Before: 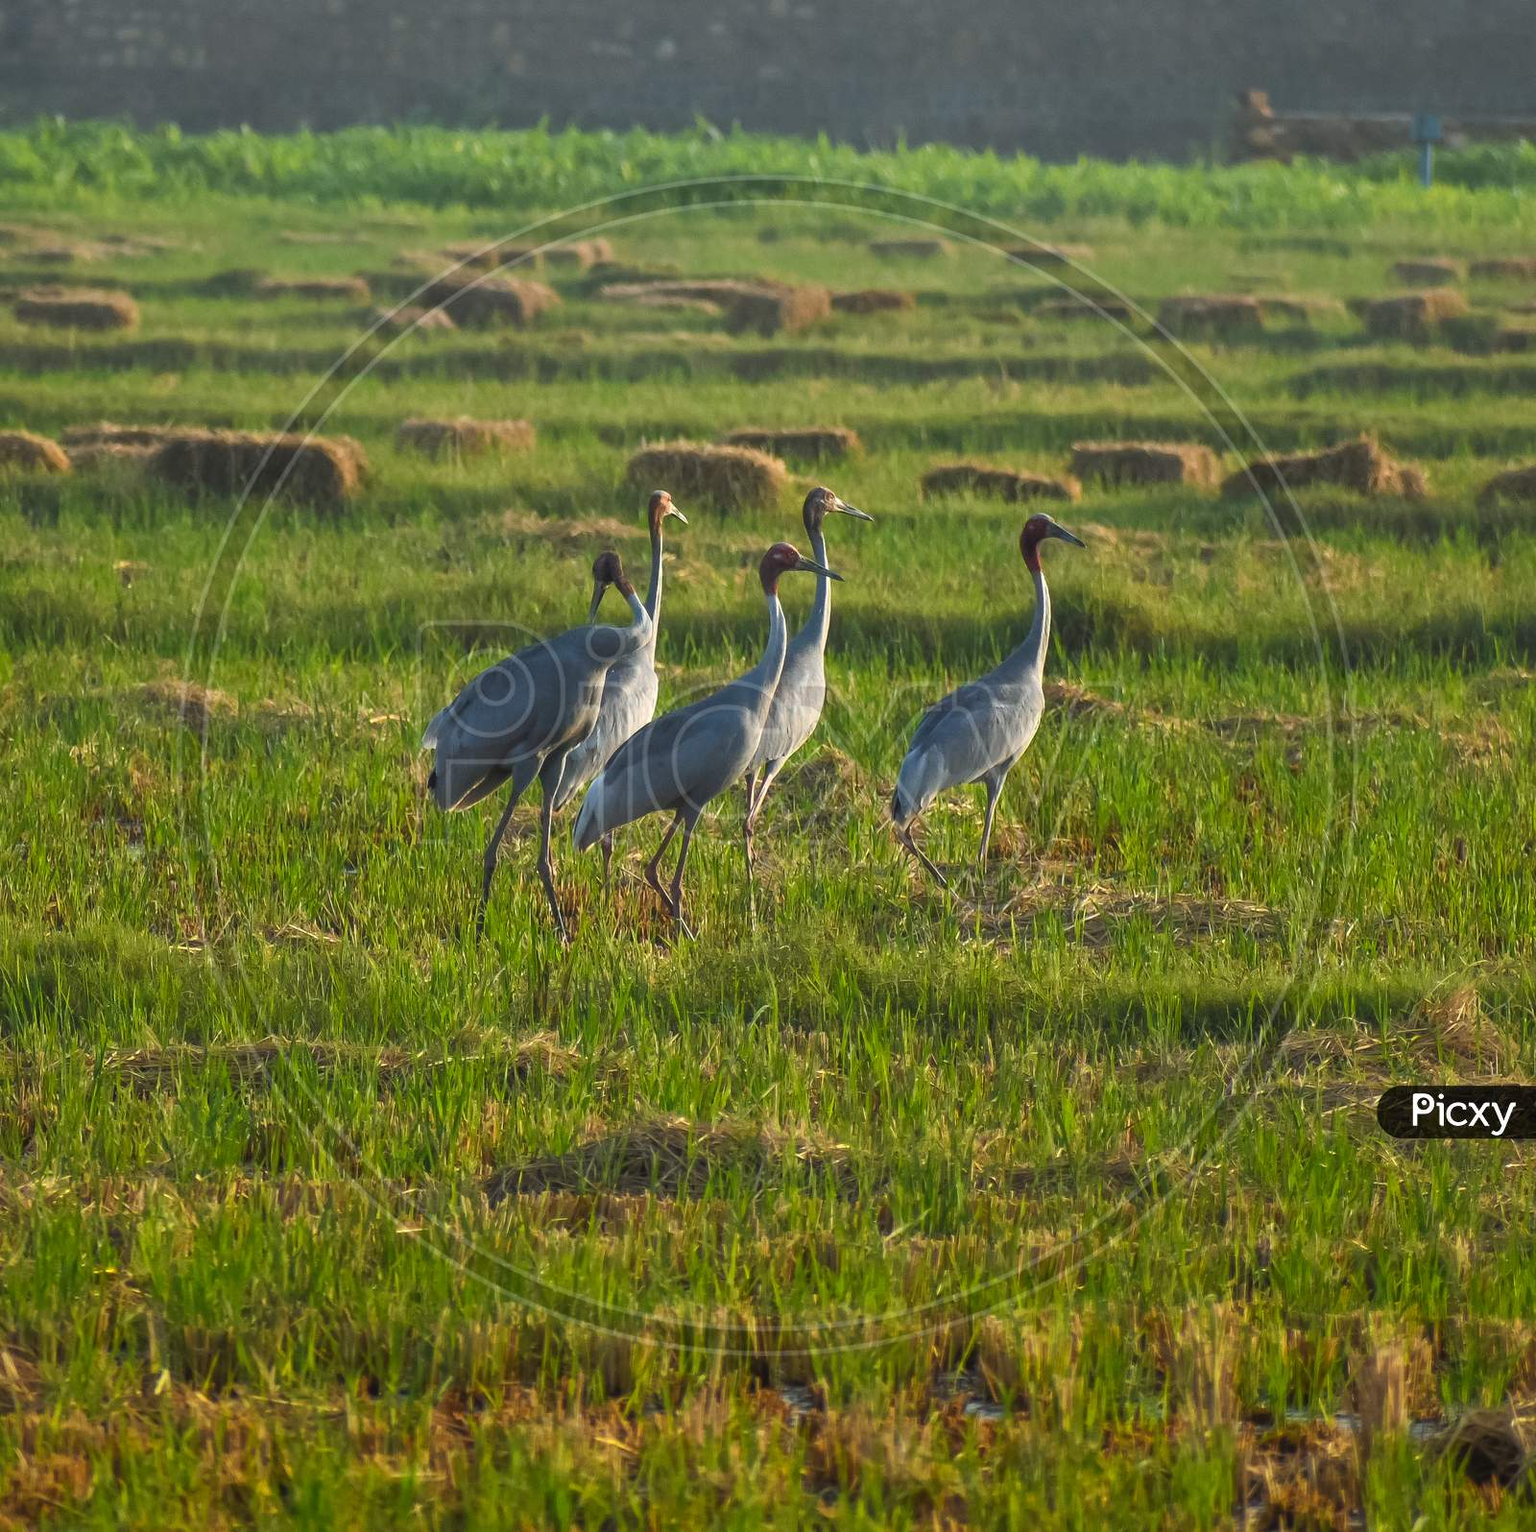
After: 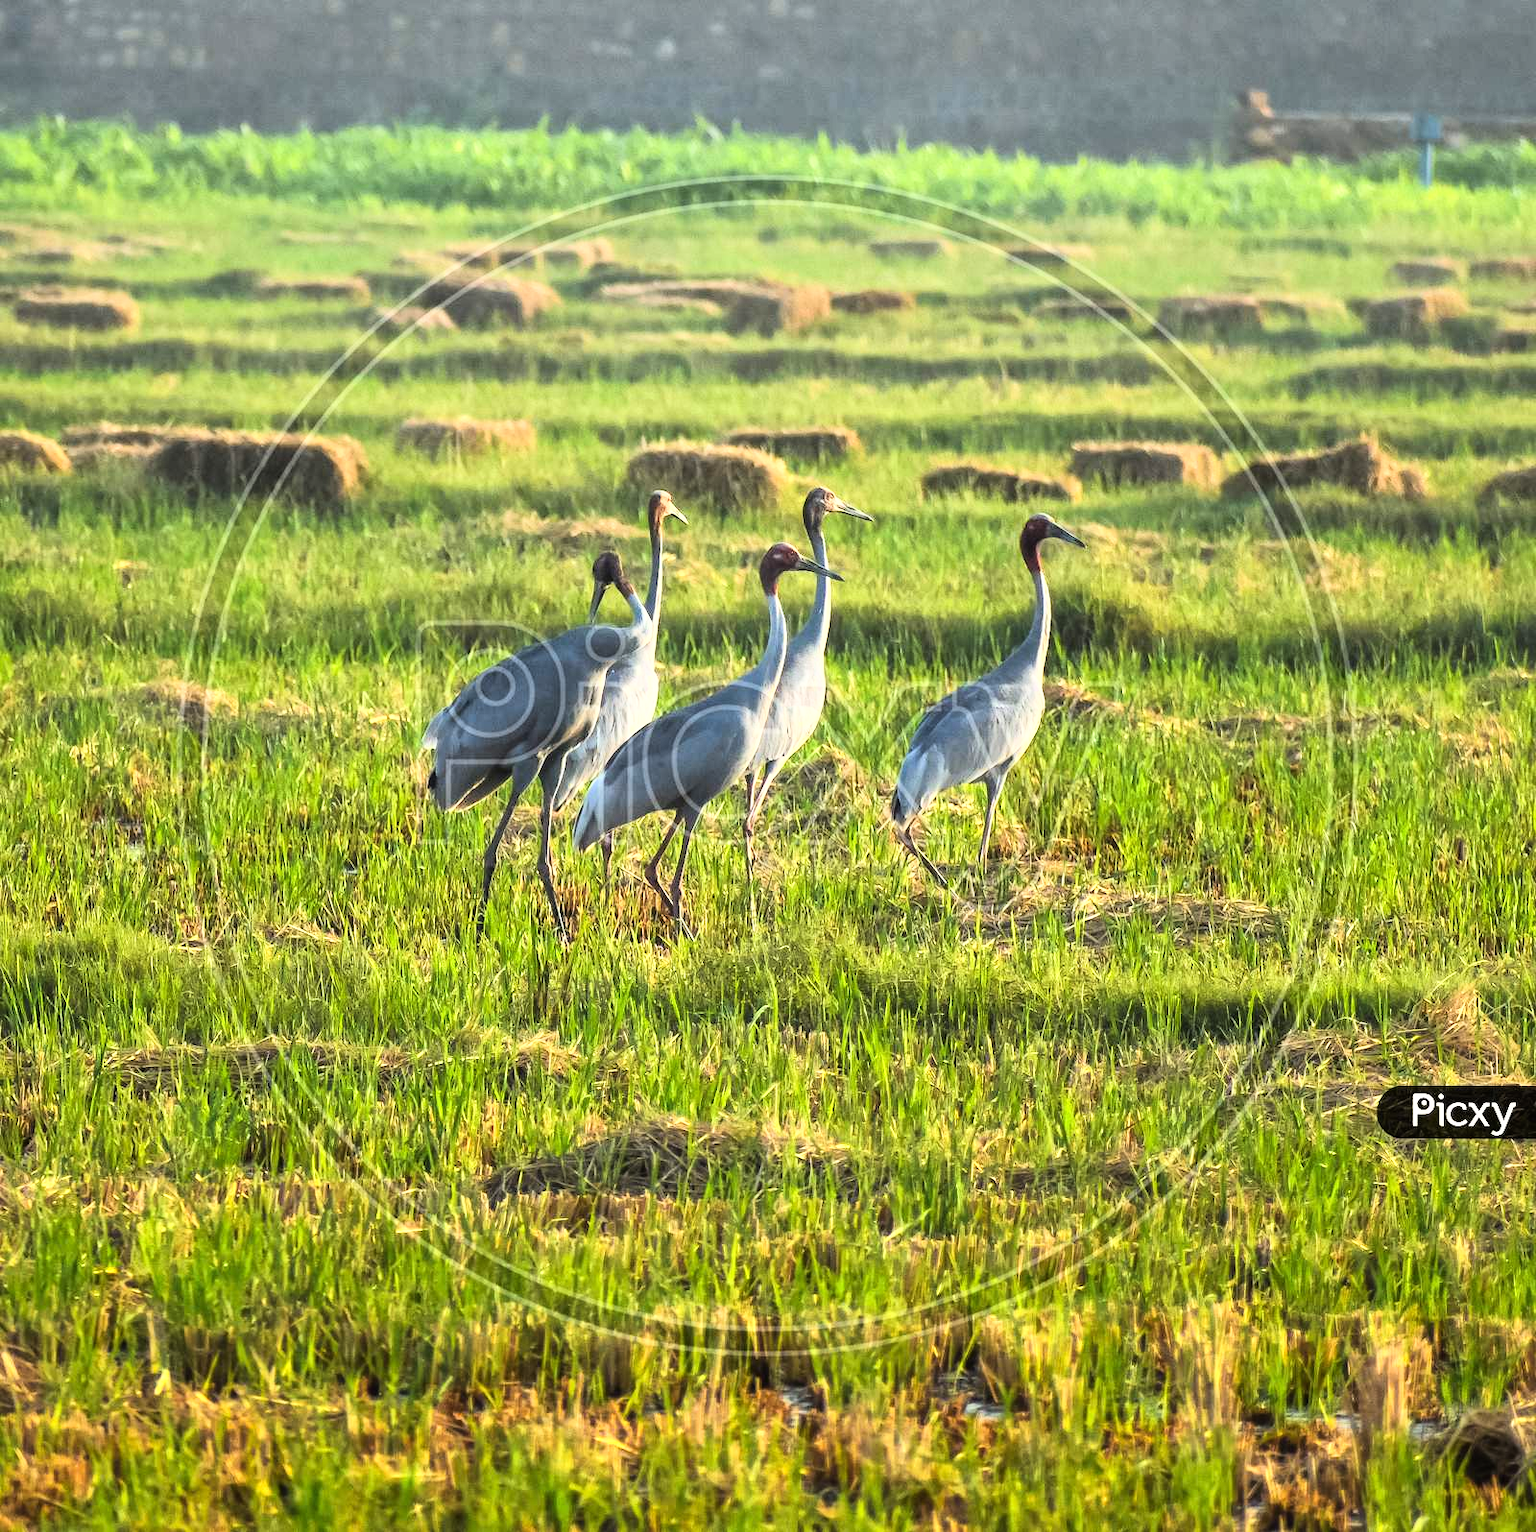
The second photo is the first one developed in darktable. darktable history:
base curve: curves: ch0 [(0, 0) (0.007, 0.004) (0.027, 0.03) (0.046, 0.07) (0.207, 0.54) (0.442, 0.872) (0.673, 0.972) (1, 1)], preserve colors average RGB
